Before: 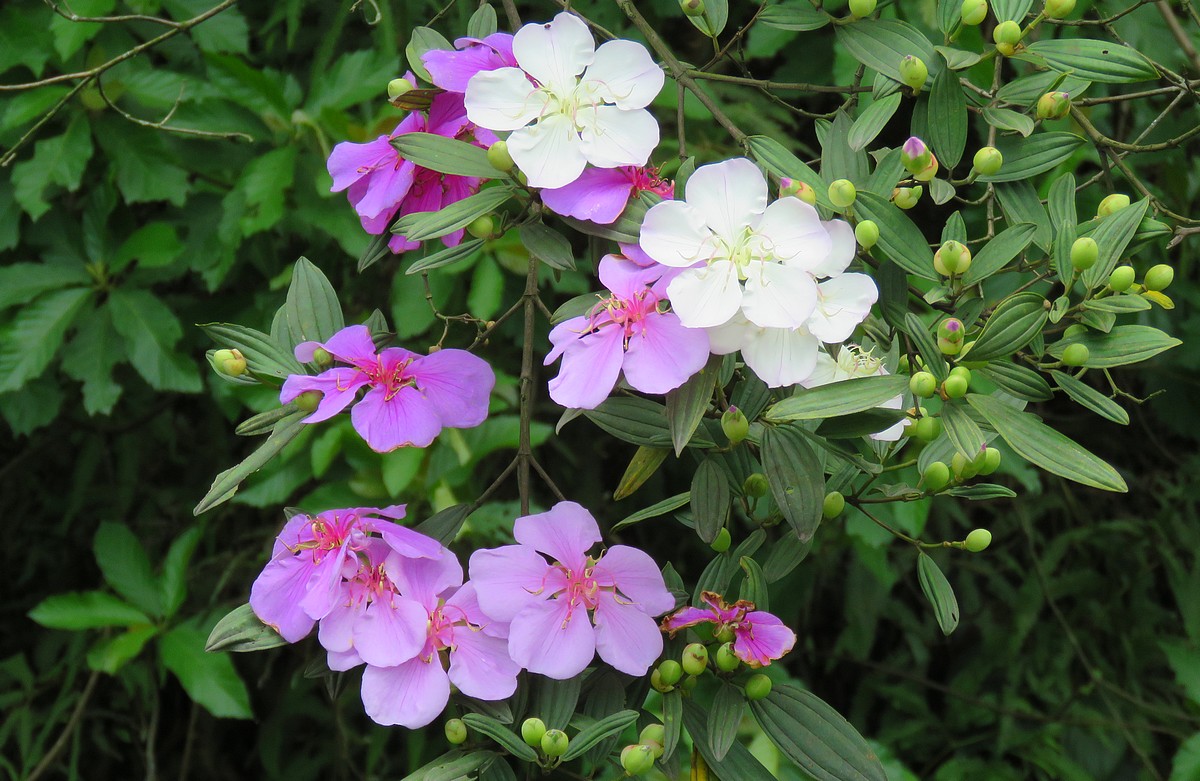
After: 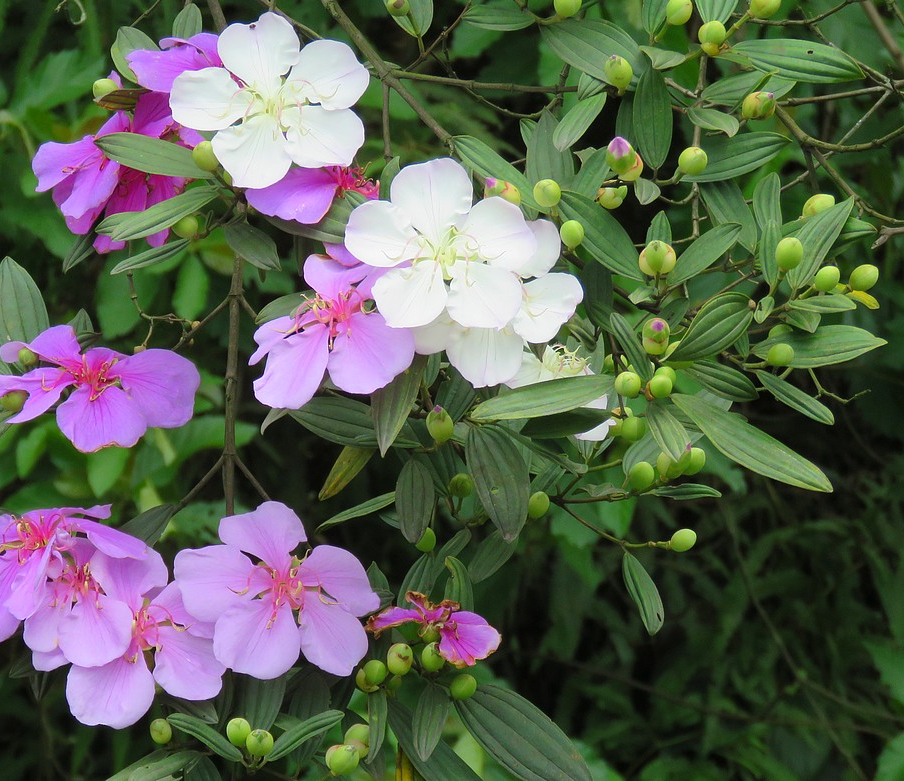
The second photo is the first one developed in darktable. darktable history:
crop and rotate: left 24.592%
